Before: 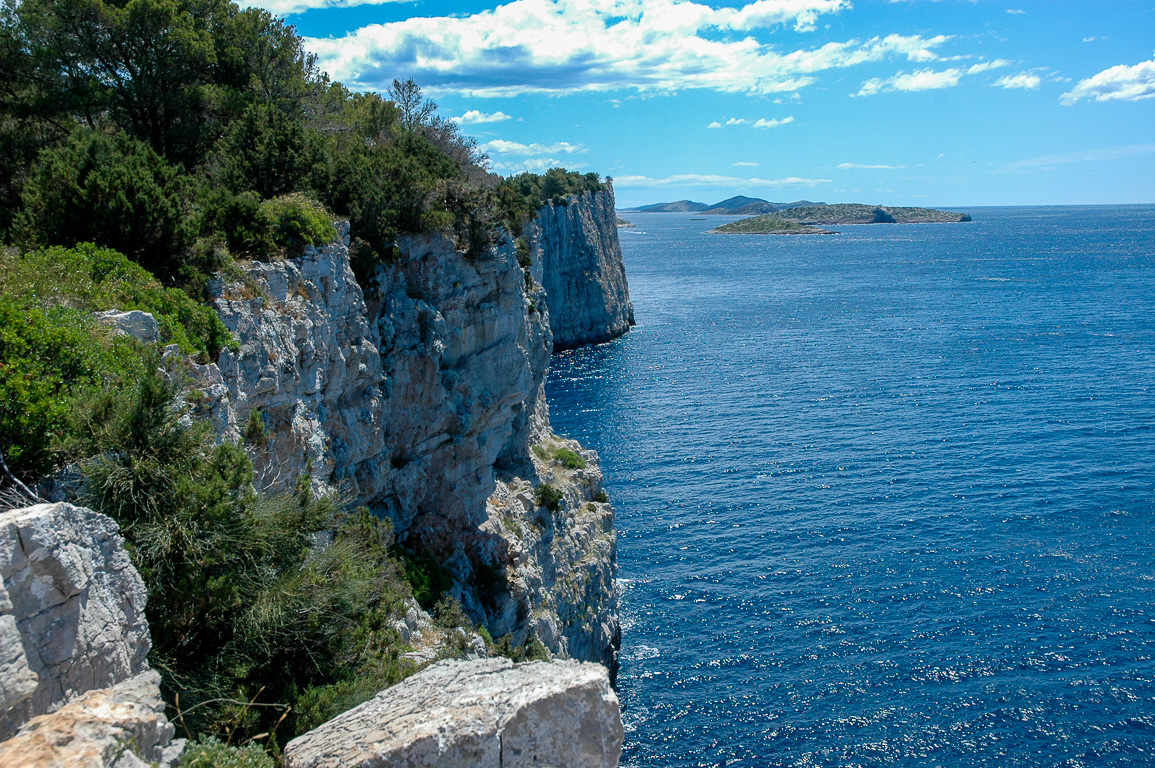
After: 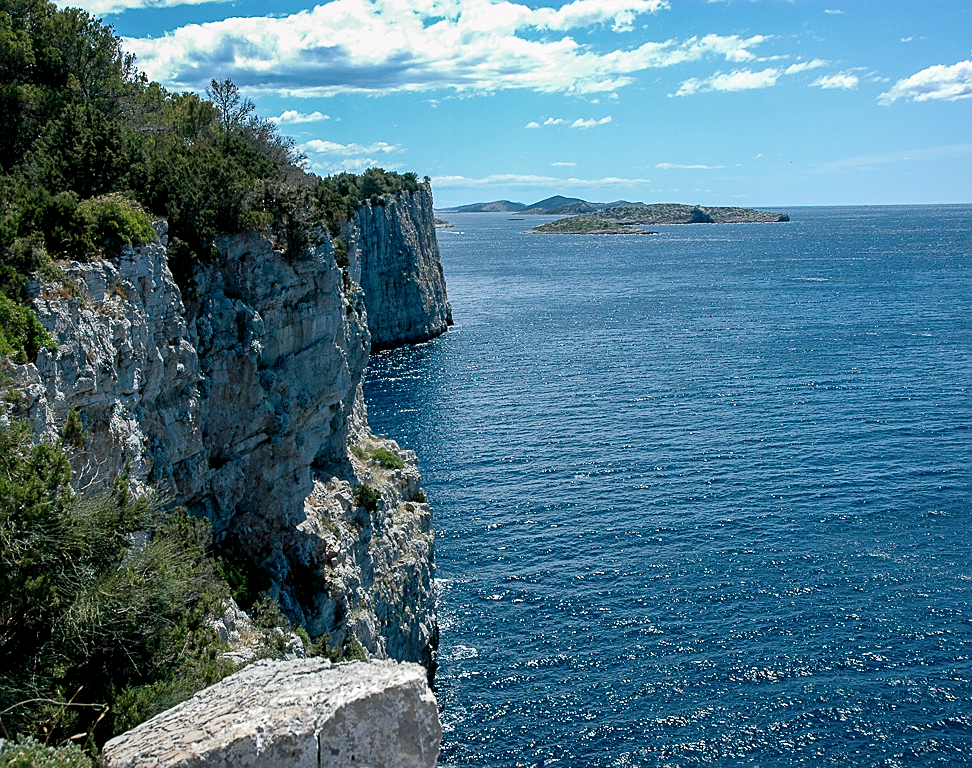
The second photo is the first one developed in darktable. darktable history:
crop: left 15.826%
contrast brightness saturation: contrast 0.103, saturation -0.291
color balance rgb: shadows lift › chroma 2.013%, shadows lift › hue 135.3°, highlights gain › chroma 0.215%, highlights gain › hue 331.14°, global offset › luminance -0.301%, global offset › hue 258.85°, perceptual saturation grading › global saturation 24.929%
sharpen: radius 1.924
